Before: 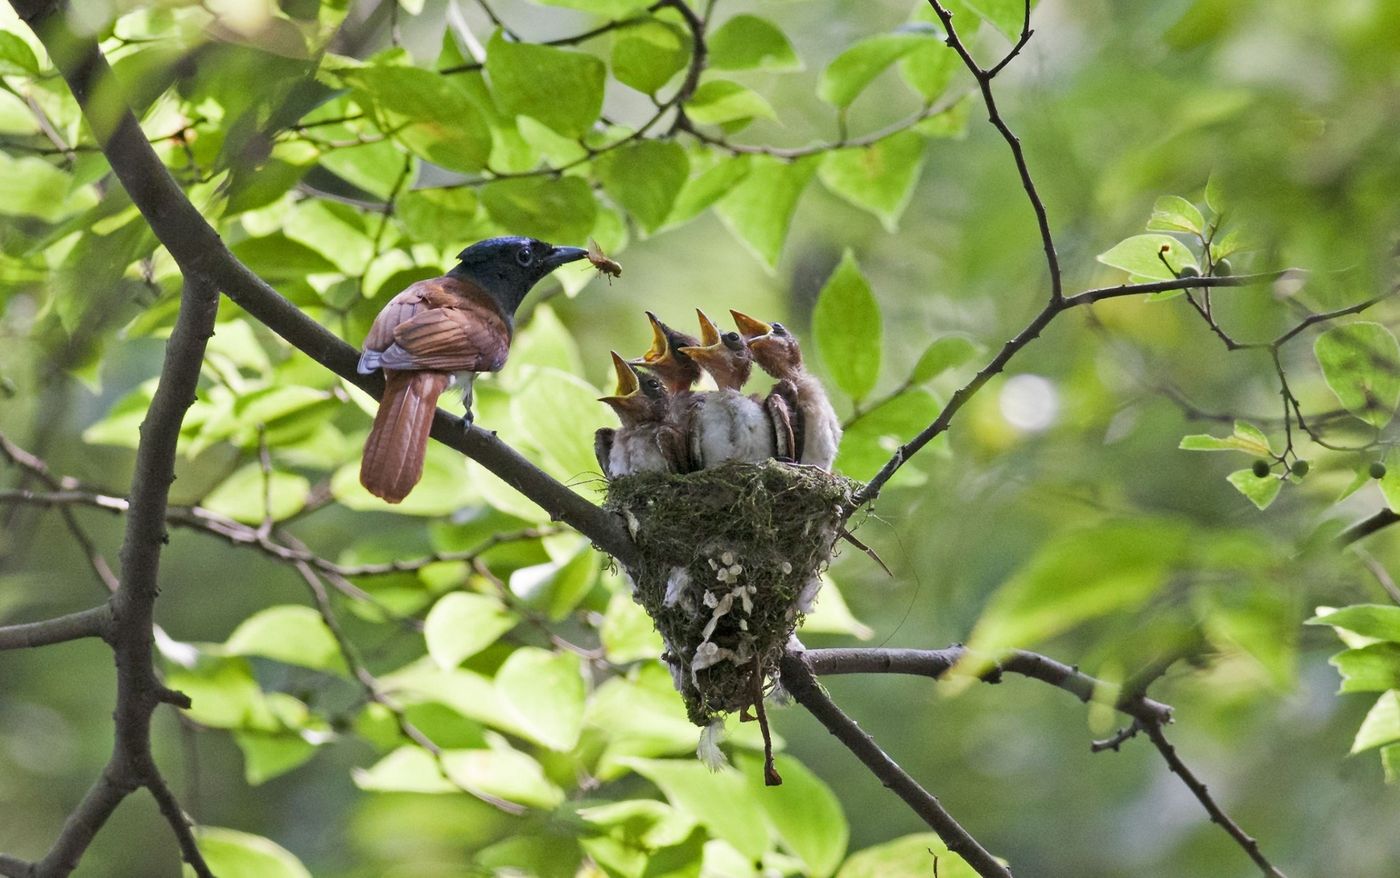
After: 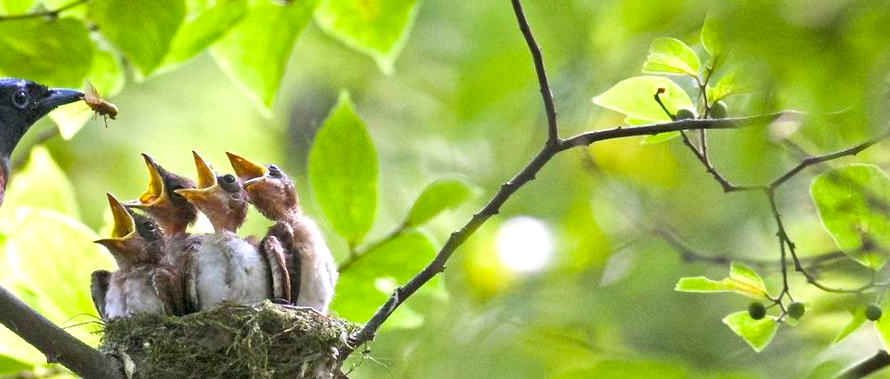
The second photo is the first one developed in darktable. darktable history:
color balance rgb: perceptual saturation grading › global saturation 15.077%, global vibrance 20%
crop: left 36.054%, top 18.011%, right 0.365%, bottom 38.82%
exposure: black level correction 0, exposure 0.702 EV, compensate highlight preservation false
